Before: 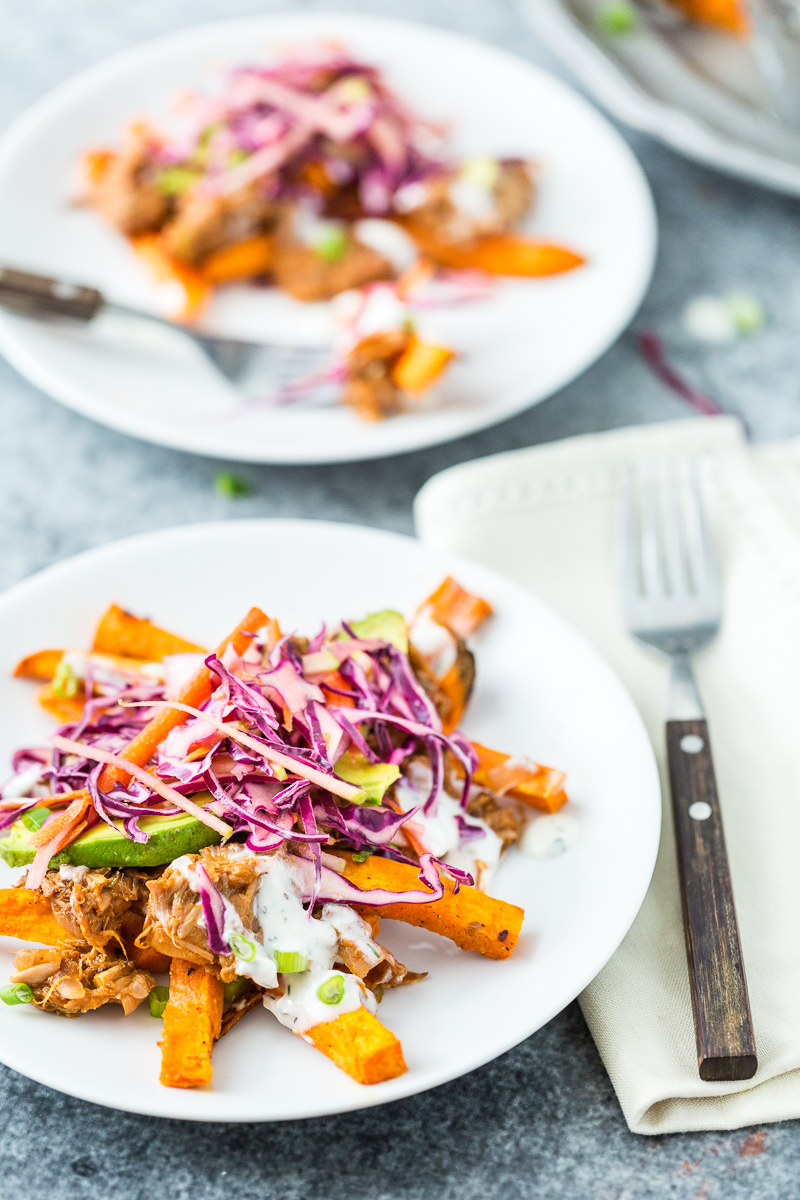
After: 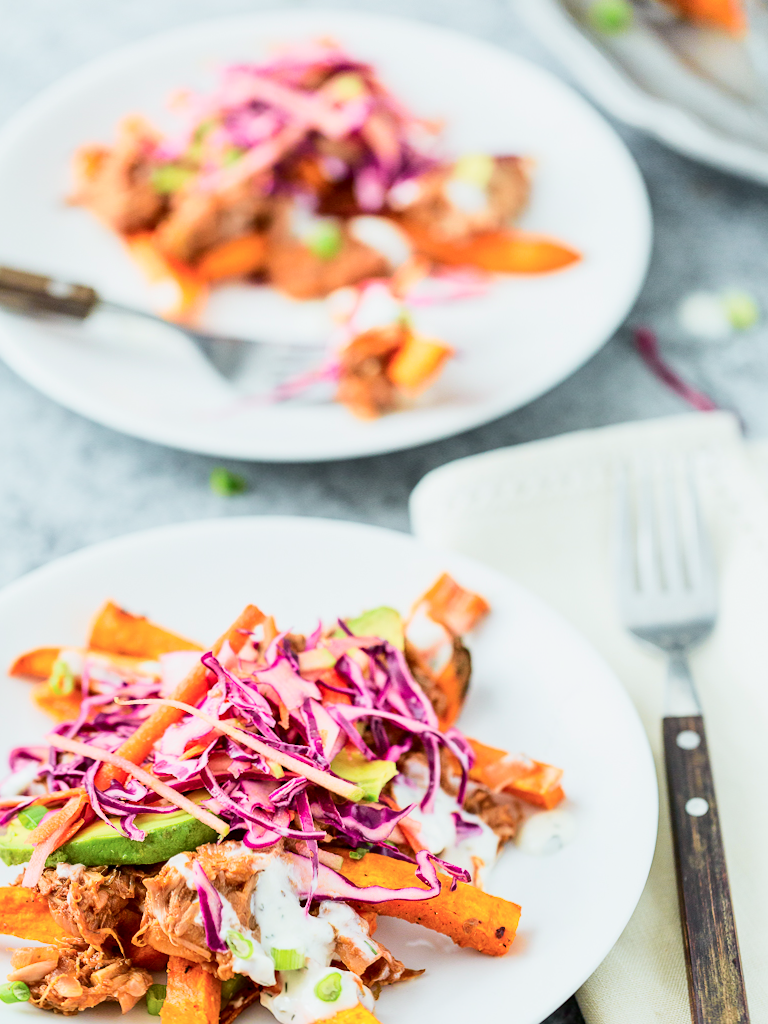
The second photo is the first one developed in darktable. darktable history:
crop and rotate: angle 0.2°, left 0.275%, right 3.127%, bottom 14.18%
tone curve: curves: ch0 [(0, 0) (0.058, 0.027) (0.214, 0.183) (0.304, 0.288) (0.51, 0.549) (0.658, 0.7) (0.741, 0.775) (0.844, 0.866) (0.986, 0.957)]; ch1 [(0, 0) (0.172, 0.123) (0.312, 0.296) (0.437, 0.429) (0.471, 0.469) (0.502, 0.5) (0.513, 0.515) (0.572, 0.603) (0.617, 0.653) (0.68, 0.724) (0.889, 0.924) (1, 1)]; ch2 [(0, 0) (0.411, 0.424) (0.489, 0.49) (0.502, 0.5) (0.517, 0.519) (0.549, 0.578) (0.604, 0.628) (0.693, 0.686) (1, 1)], color space Lab, independent channels, preserve colors none
